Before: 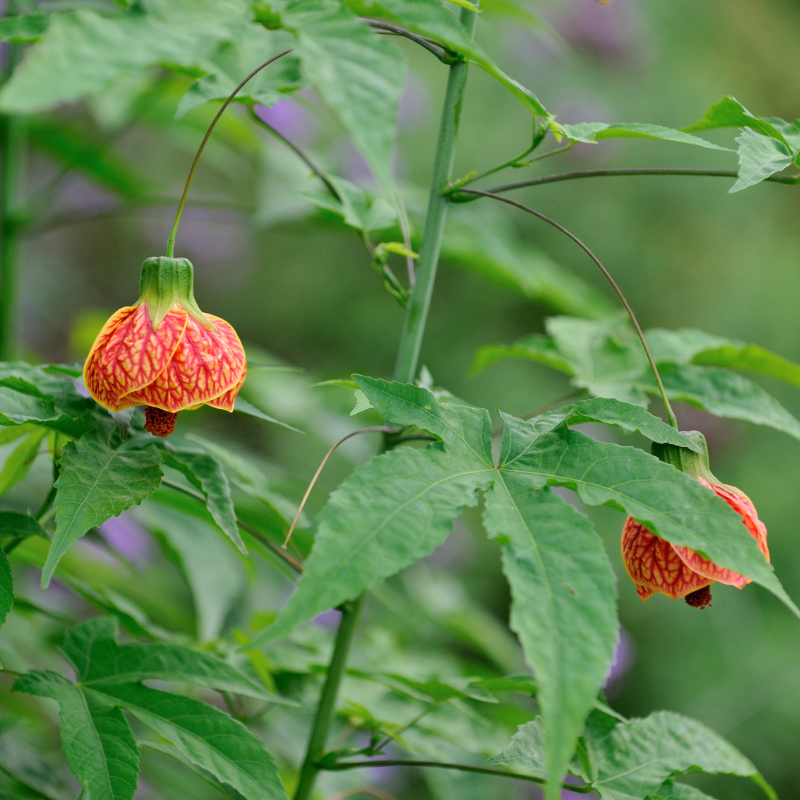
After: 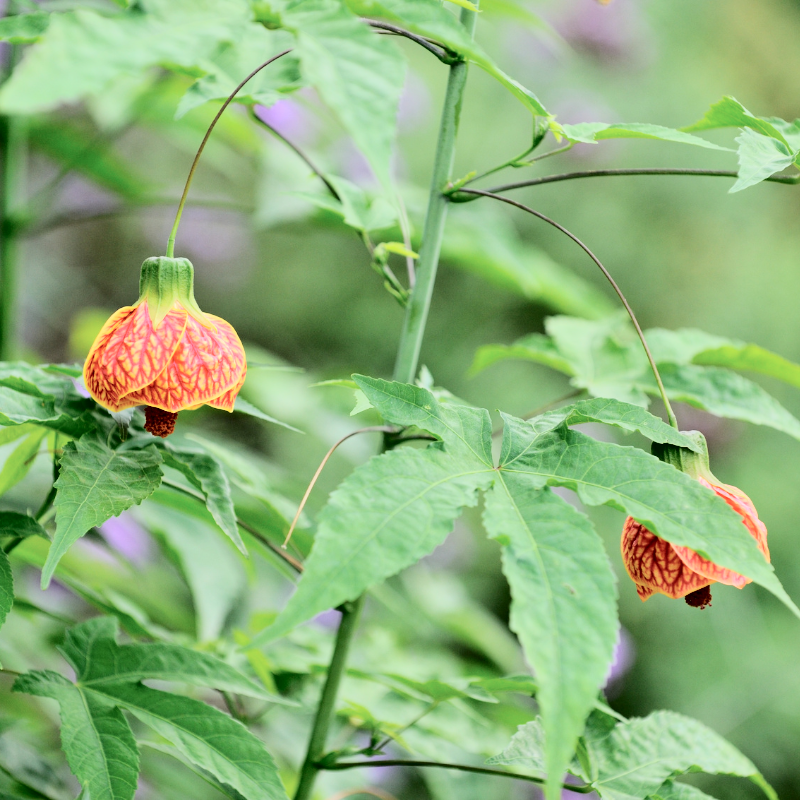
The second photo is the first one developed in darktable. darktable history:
tone curve: curves: ch0 [(0, 0) (0.003, 0.001) (0.011, 0.004) (0.025, 0.008) (0.044, 0.015) (0.069, 0.022) (0.1, 0.031) (0.136, 0.052) (0.177, 0.101) (0.224, 0.181) (0.277, 0.289) (0.335, 0.418) (0.399, 0.541) (0.468, 0.65) (0.543, 0.739) (0.623, 0.817) (0.709, 0.882) (0.801, 0.919) (0.898, 0.958) (1, 1)], color space Lab, independent channels, preserve colors none
